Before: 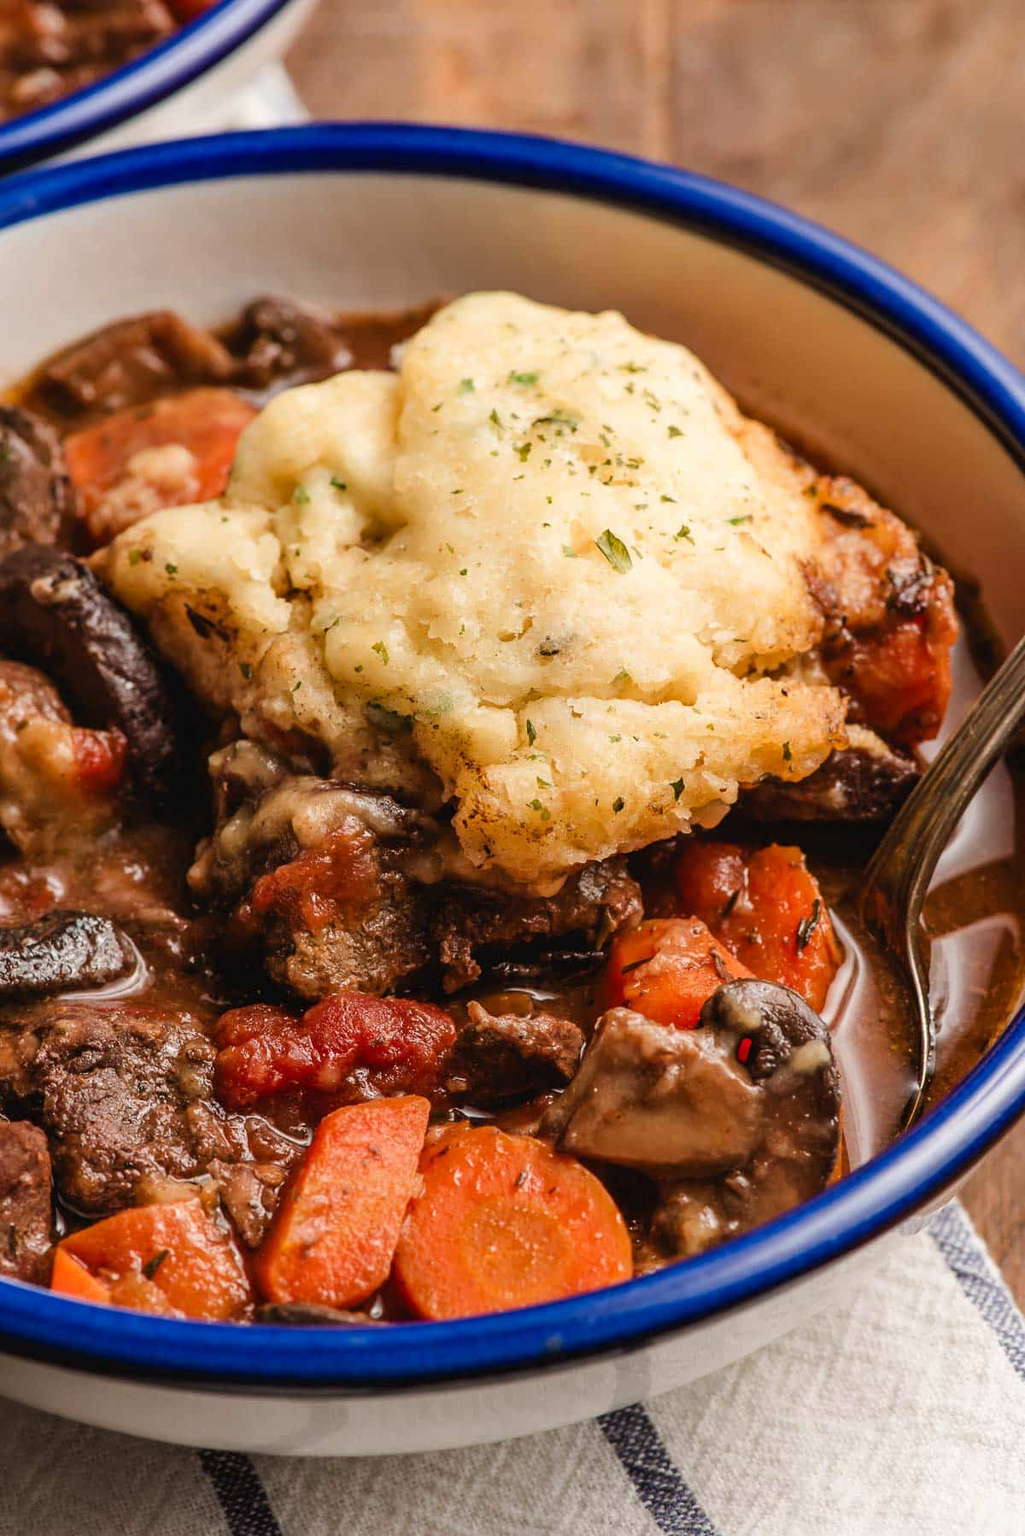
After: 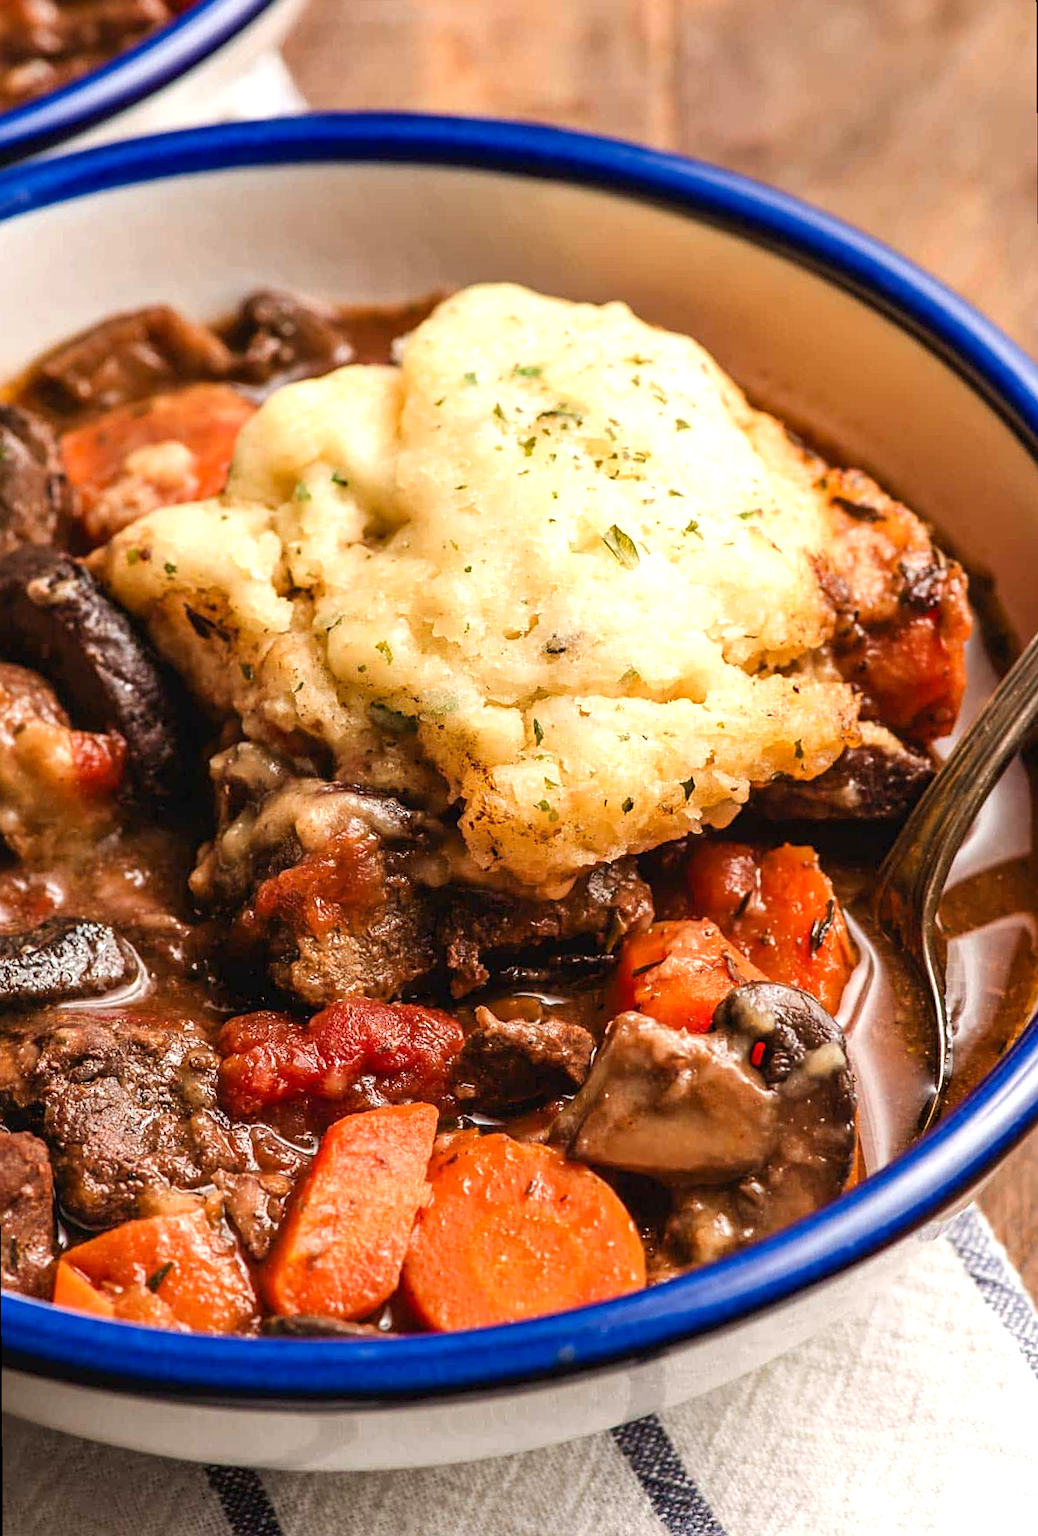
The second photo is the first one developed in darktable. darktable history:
sharpen: amount 0.2
rotate and perspective: rotation -0.45°, automatic cropping original format, crop left 0.008, crop right 0.992, crop top 0.012, crop bottom 0.988
exposure: black level correction 0.001, exposure 0.5 EV, compensate exposure bias true, compensate highlight preservation false
